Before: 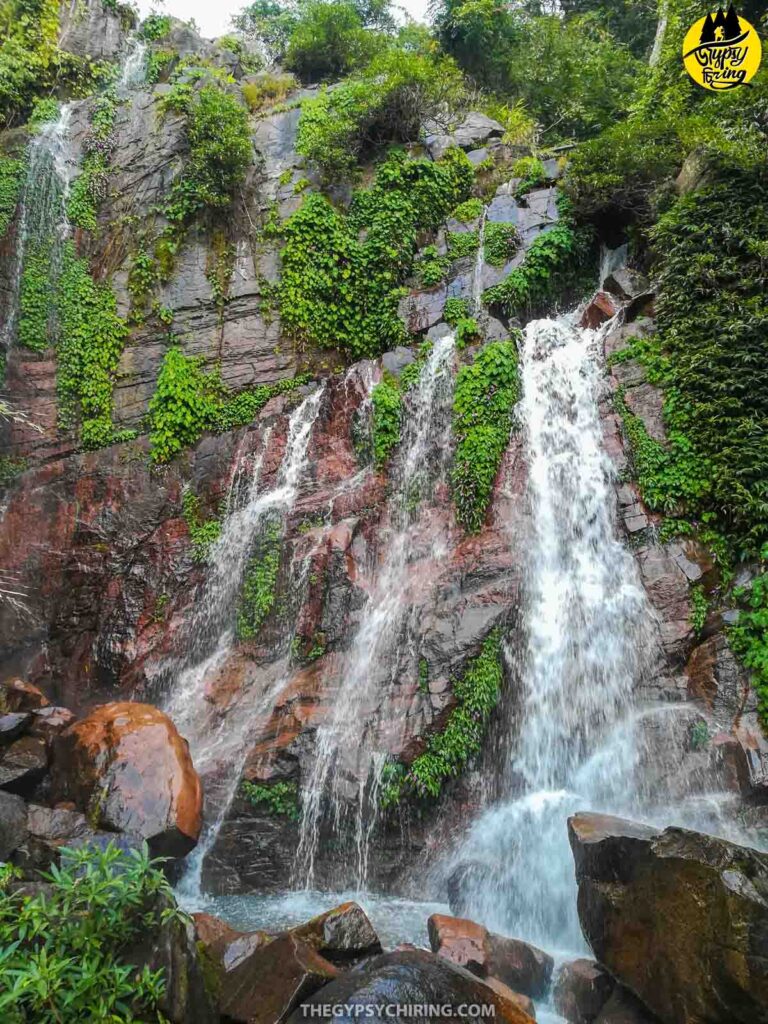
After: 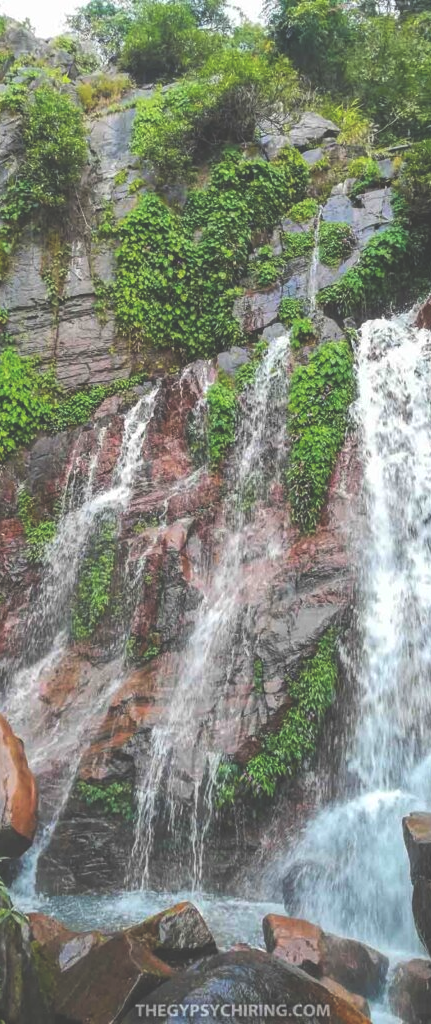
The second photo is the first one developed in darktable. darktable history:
crop: left 21.491%, right 22.329%
exposure: black level correction -0.041, exposure 0.065 EV, compensate highlight preservation false
